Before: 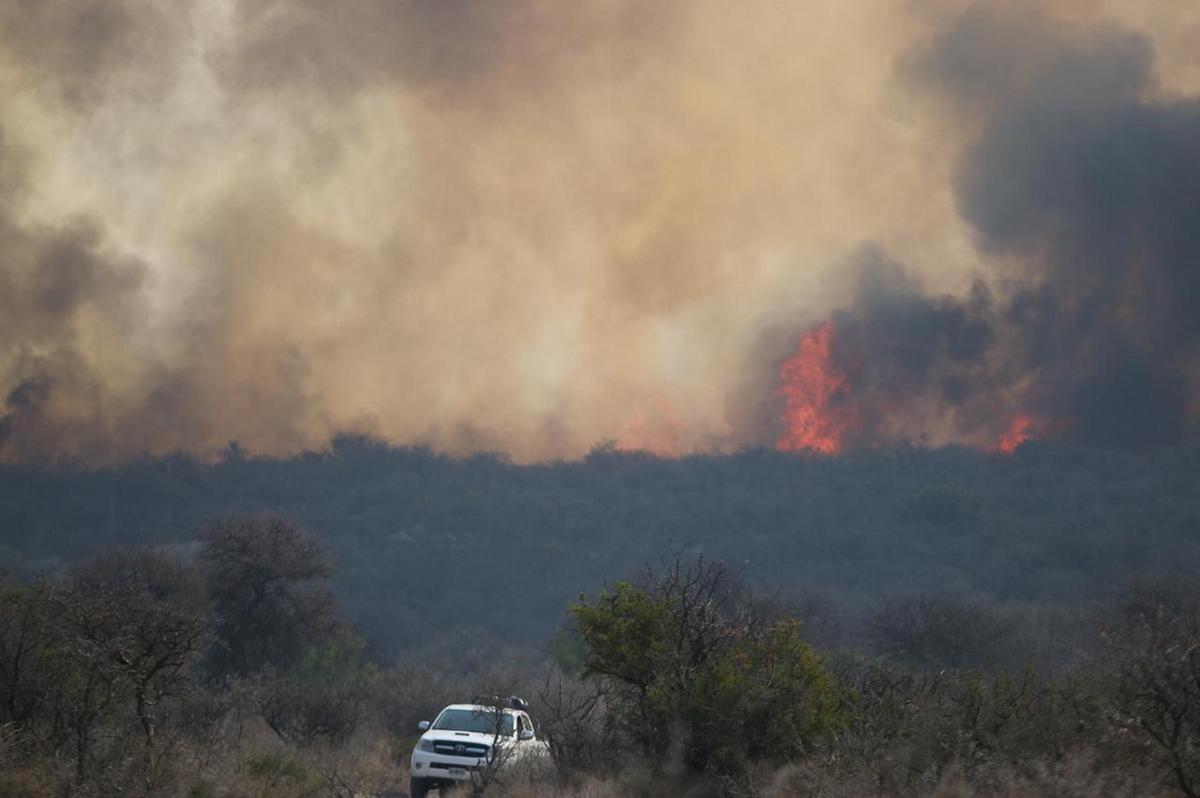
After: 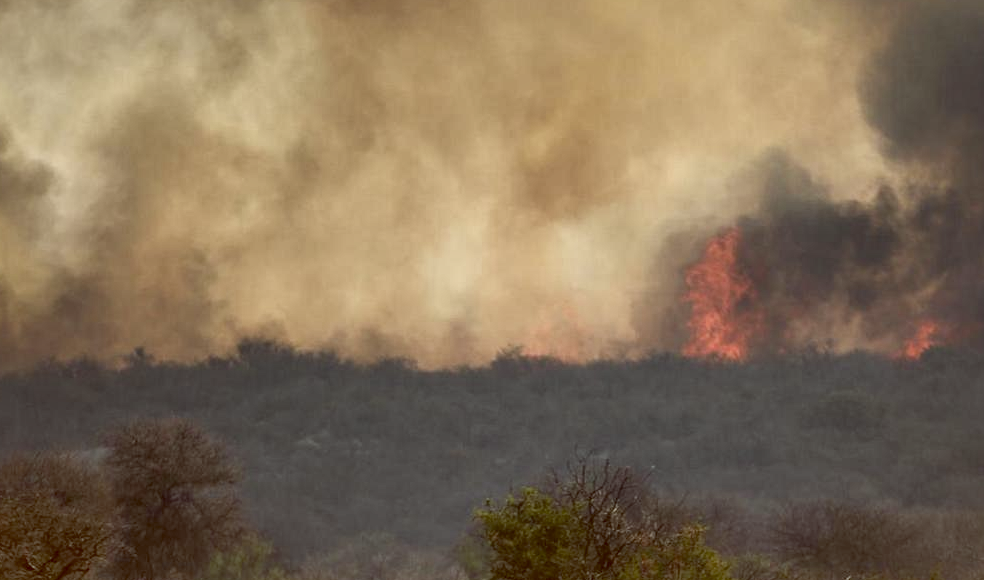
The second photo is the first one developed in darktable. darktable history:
color balance: lift [1.001, 1.007, 1, 0.993], gamma [1.023, 1.026, 1.01, 0.974], gain [0.964, 1.059, 1.073, 0.927]
filmic rgb: black relative exposure -7.65 EV, white relative exposure 4.56 EV, hardness 3.61
crop: left 7.856%, top 11.836%, right 10.12%, bottom 15.387%
tone curve: curves: ch0 [(0, 0.081) (0.483, 0.453) (0.881, 0.992)]
local contrast: highlights 12%, shadows 38%, detail 183%, midtone range 0.471
levels: levels [0.018, 0.493, 1]
shadows and highlights: highlights -60
